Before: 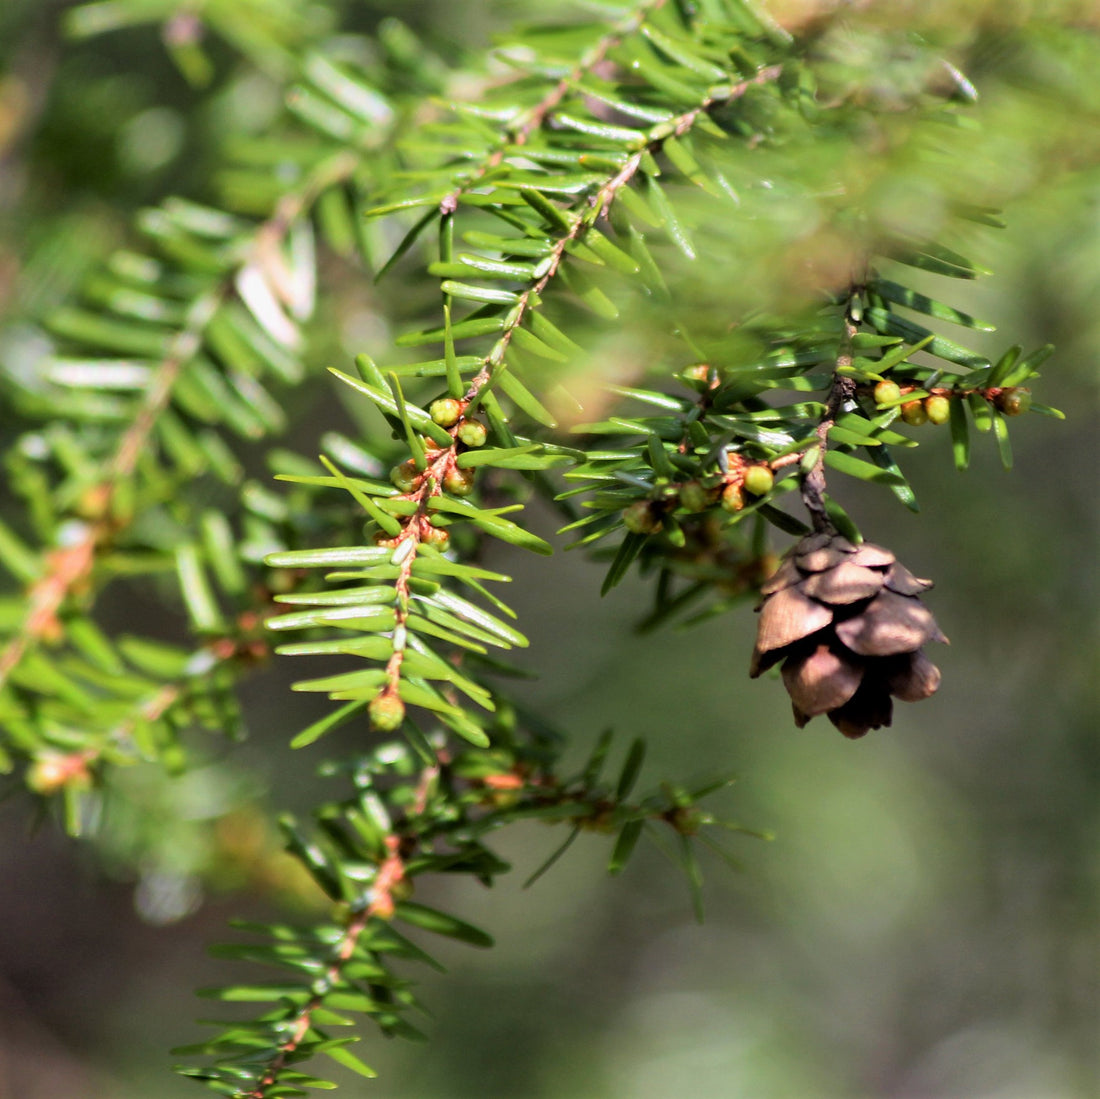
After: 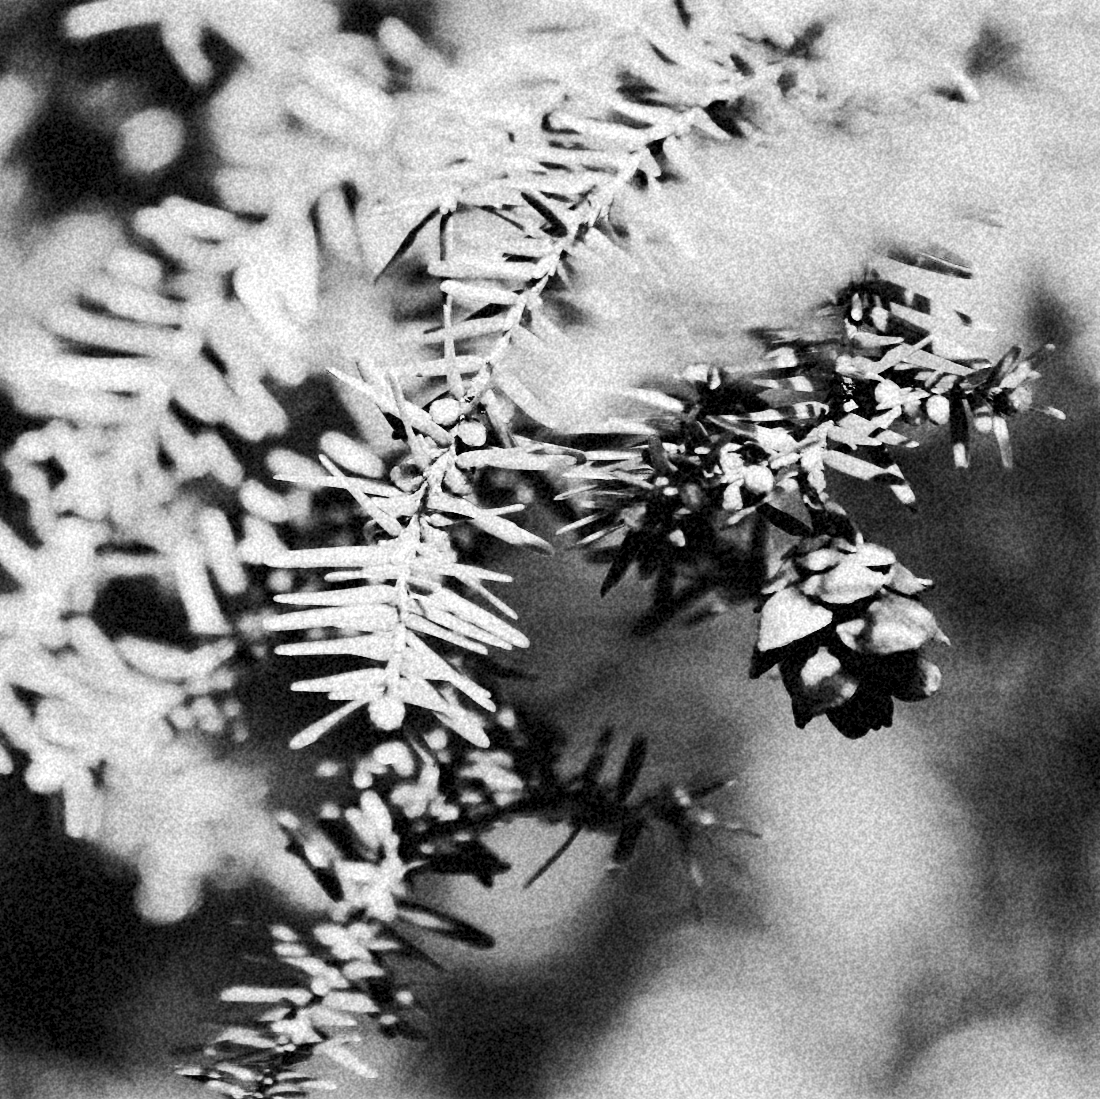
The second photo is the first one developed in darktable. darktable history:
monochrome: a 32, b 64, size 2.3
grain: coarseness 46.9 ISO, strength 50.21%, mid-tones bias 0%
tone curve: curves: ch0 [(0, 0) (0.086, 0.006) (0.148, 0.021) (0.245, 0.105) (0.374, 0.401) (0.444, 0.631) (0.778, 0.915) (1, 1)], color space Lab, linked channels, preserve colors none
contrast brightness saturation: contrast 0.1, saturation -0.36
